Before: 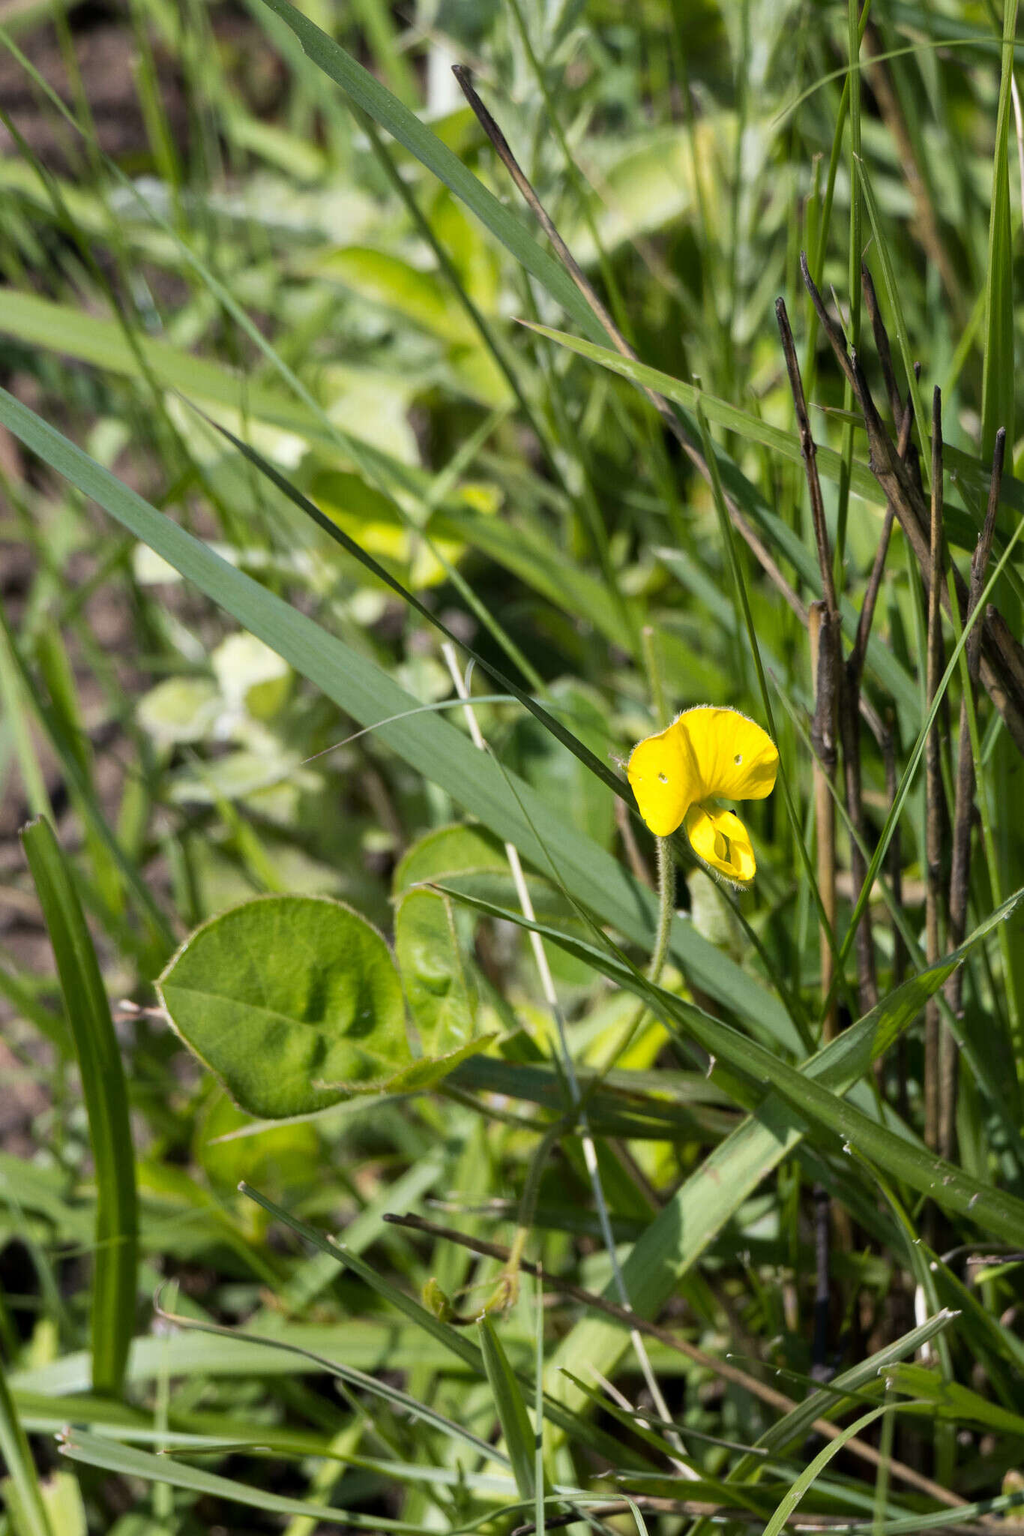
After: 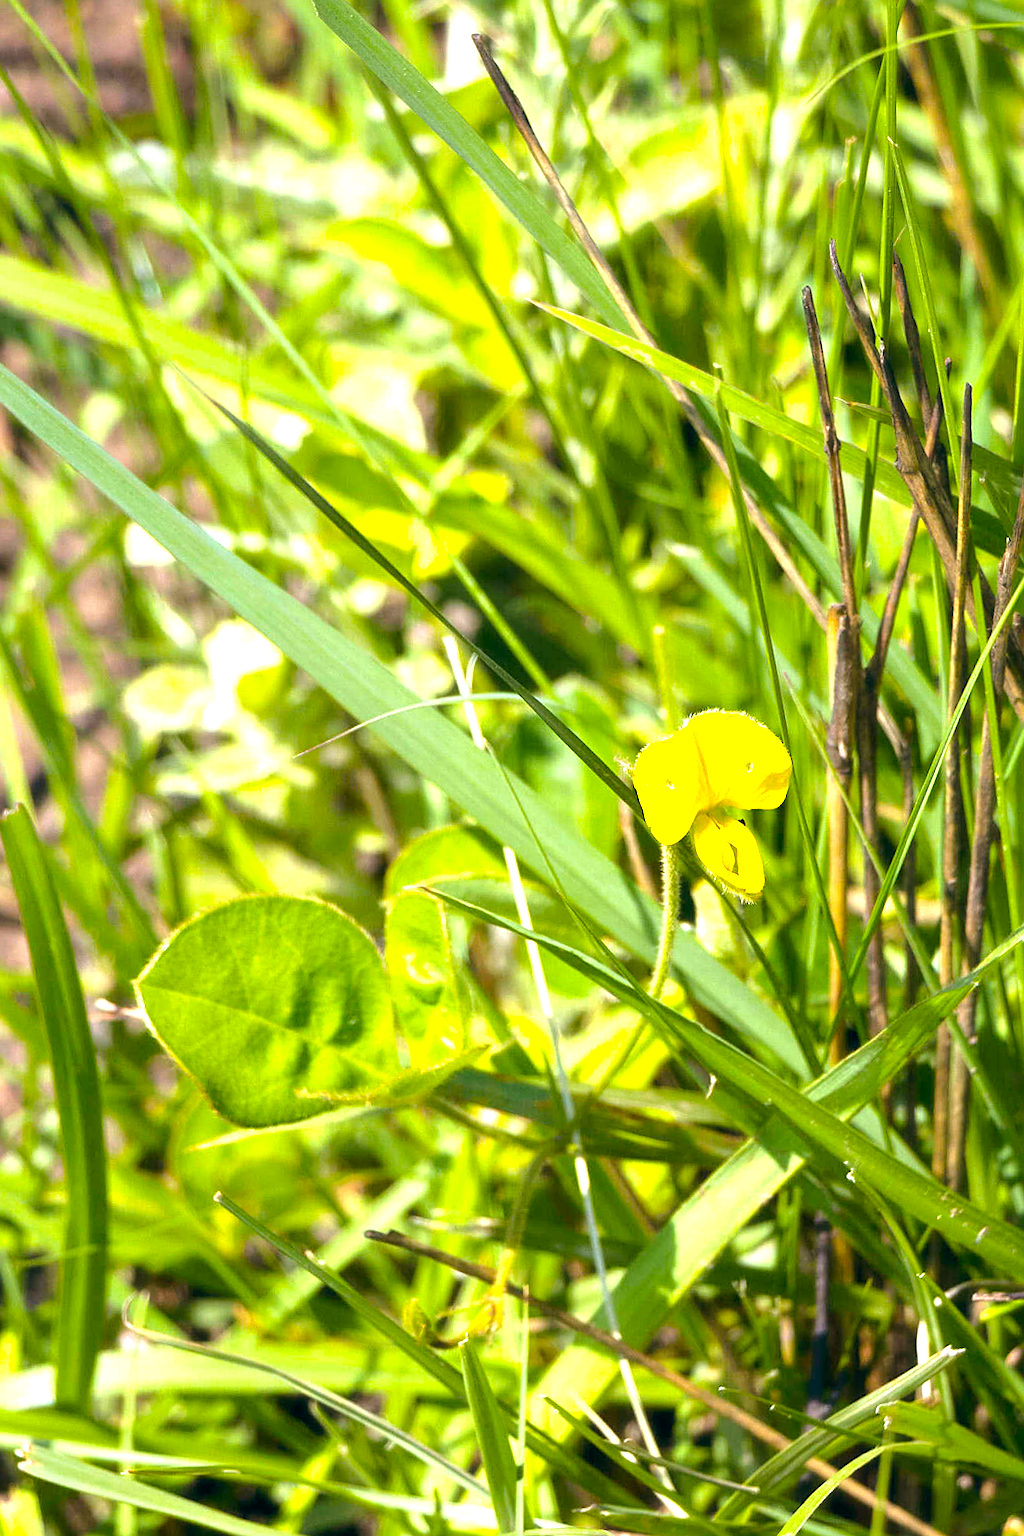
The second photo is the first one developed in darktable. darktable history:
color balance rgb: perceptual saturation grading › global saturation 25%, perceptual brilliance grading › mid-tones 10%, perceptual brilliance grading › shadows 15%, global vibrance 20%
haze removal: strength -0.09, distance 0.358, compatibility mode true, adaptive false
crop and rotate: angle -1.69°
color balance: lift [1, 0.998, 1.001, 1.002], gamma [1, 1.02, 1, 0.98], gain [1, 1.02, 1.003, 0.98]
sharpen: on, module defaults
color contrast: green-magenta contrast 1.1, blue-yellow contrast 1.1, unbound 0
exposure: black level correction 0, exposure 1.3 EV, compensate exposure bias true, compensate highlight preservation false
